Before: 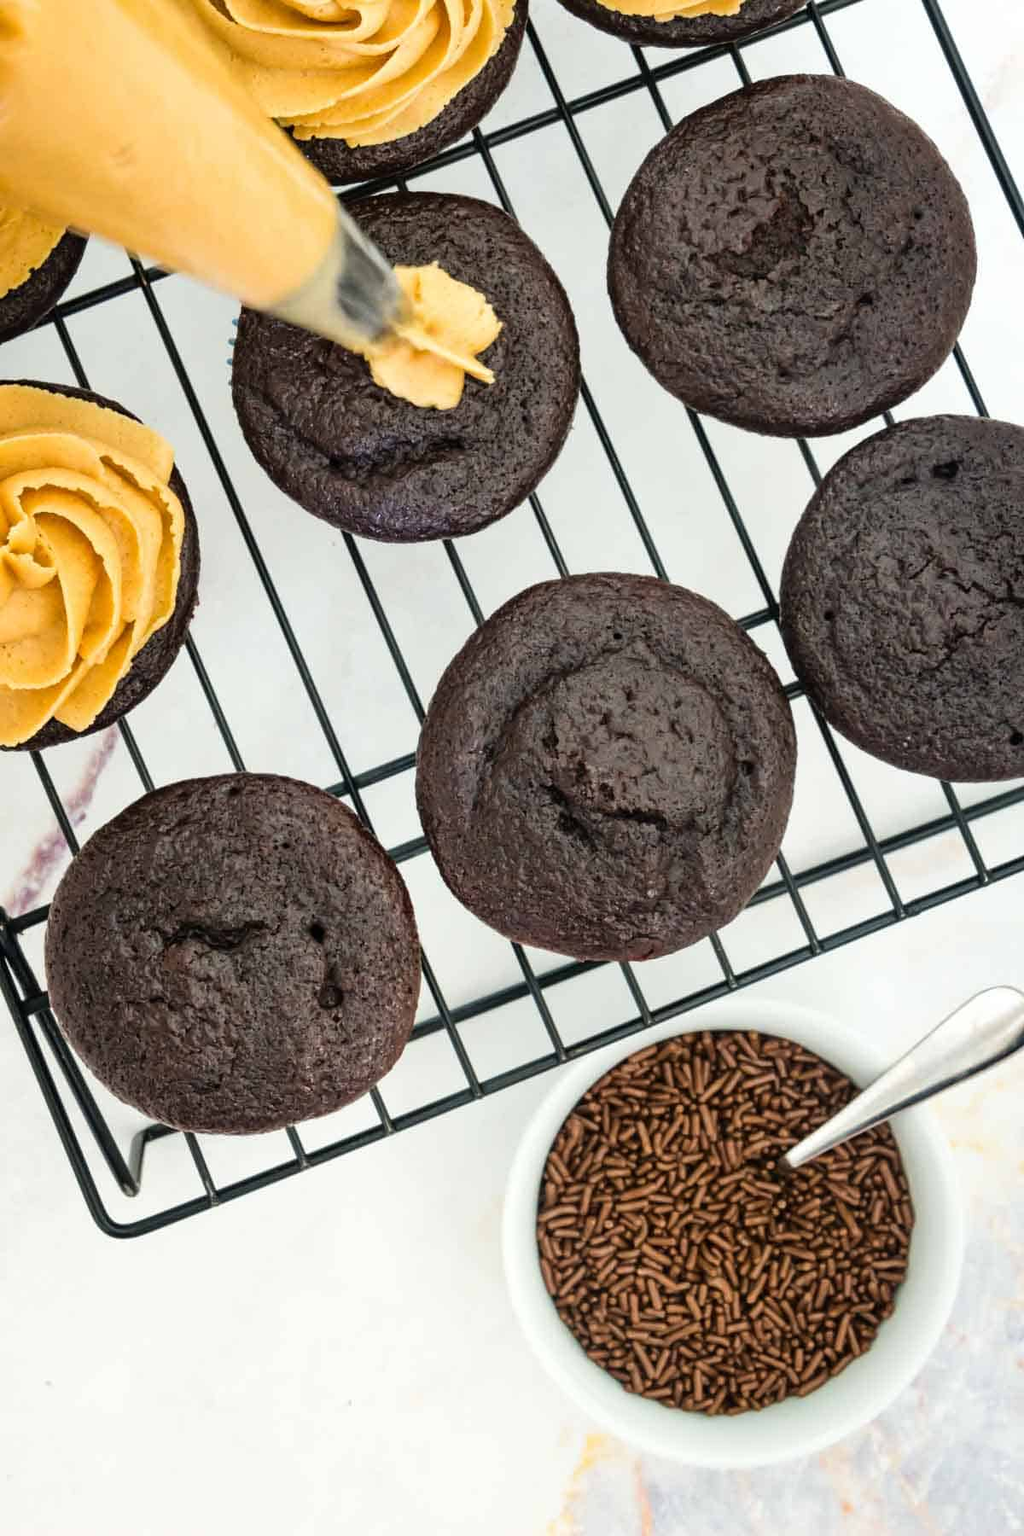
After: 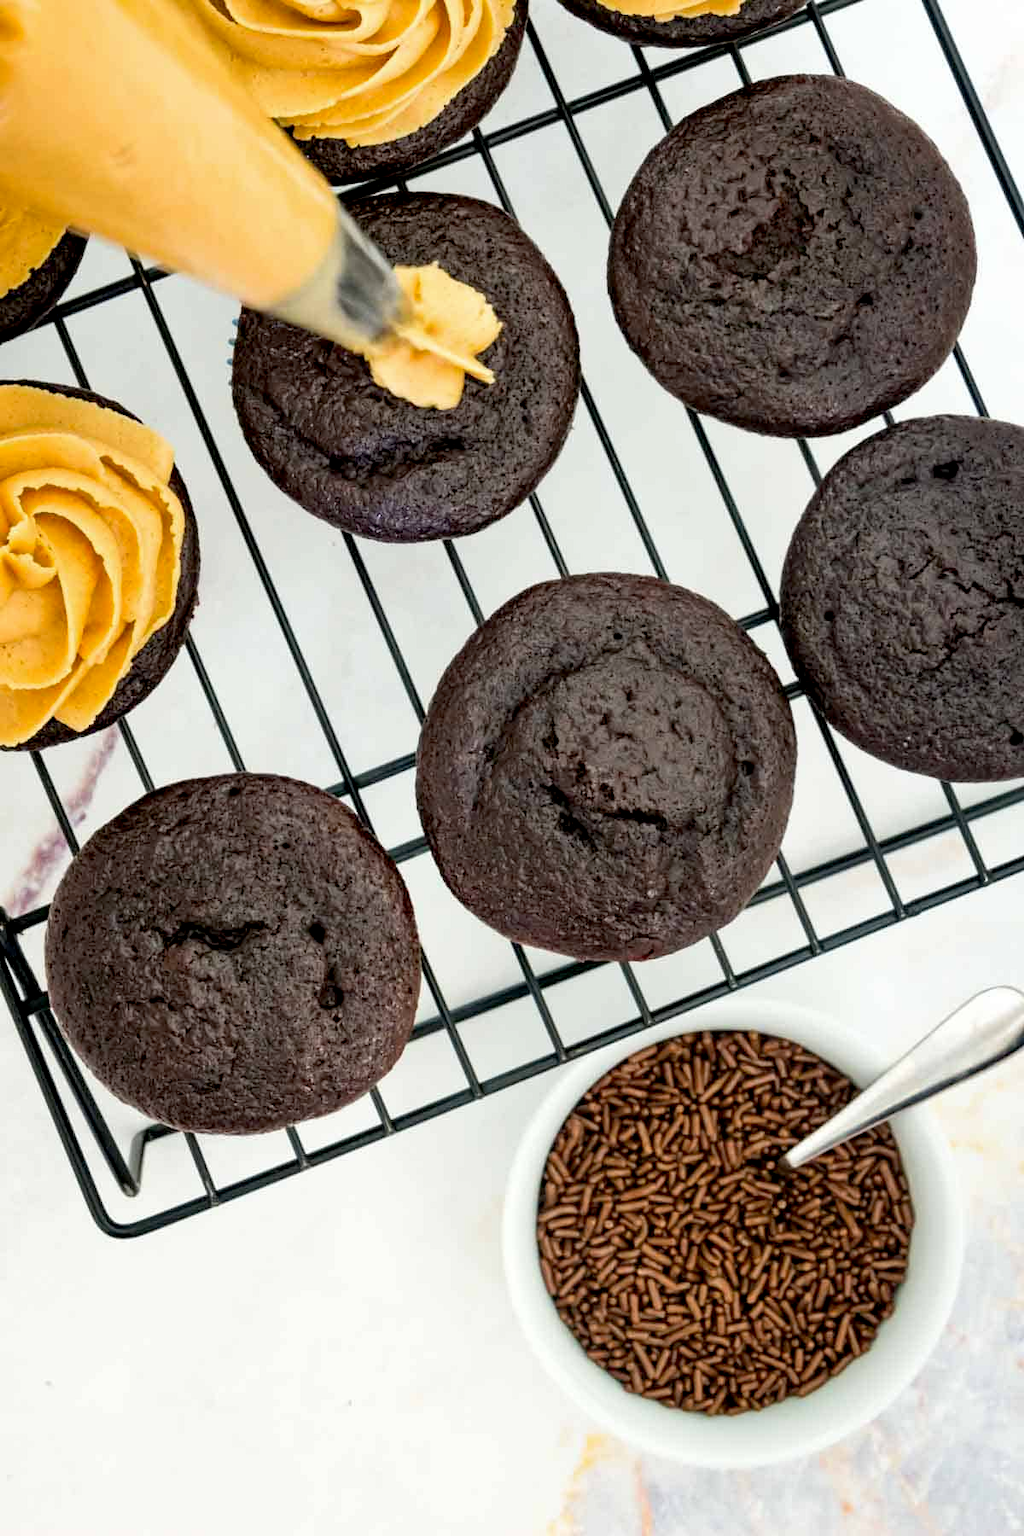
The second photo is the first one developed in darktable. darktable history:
exposure: black level correction 0.009, compensate highlight preservation false
vibrance: on, module defaults
